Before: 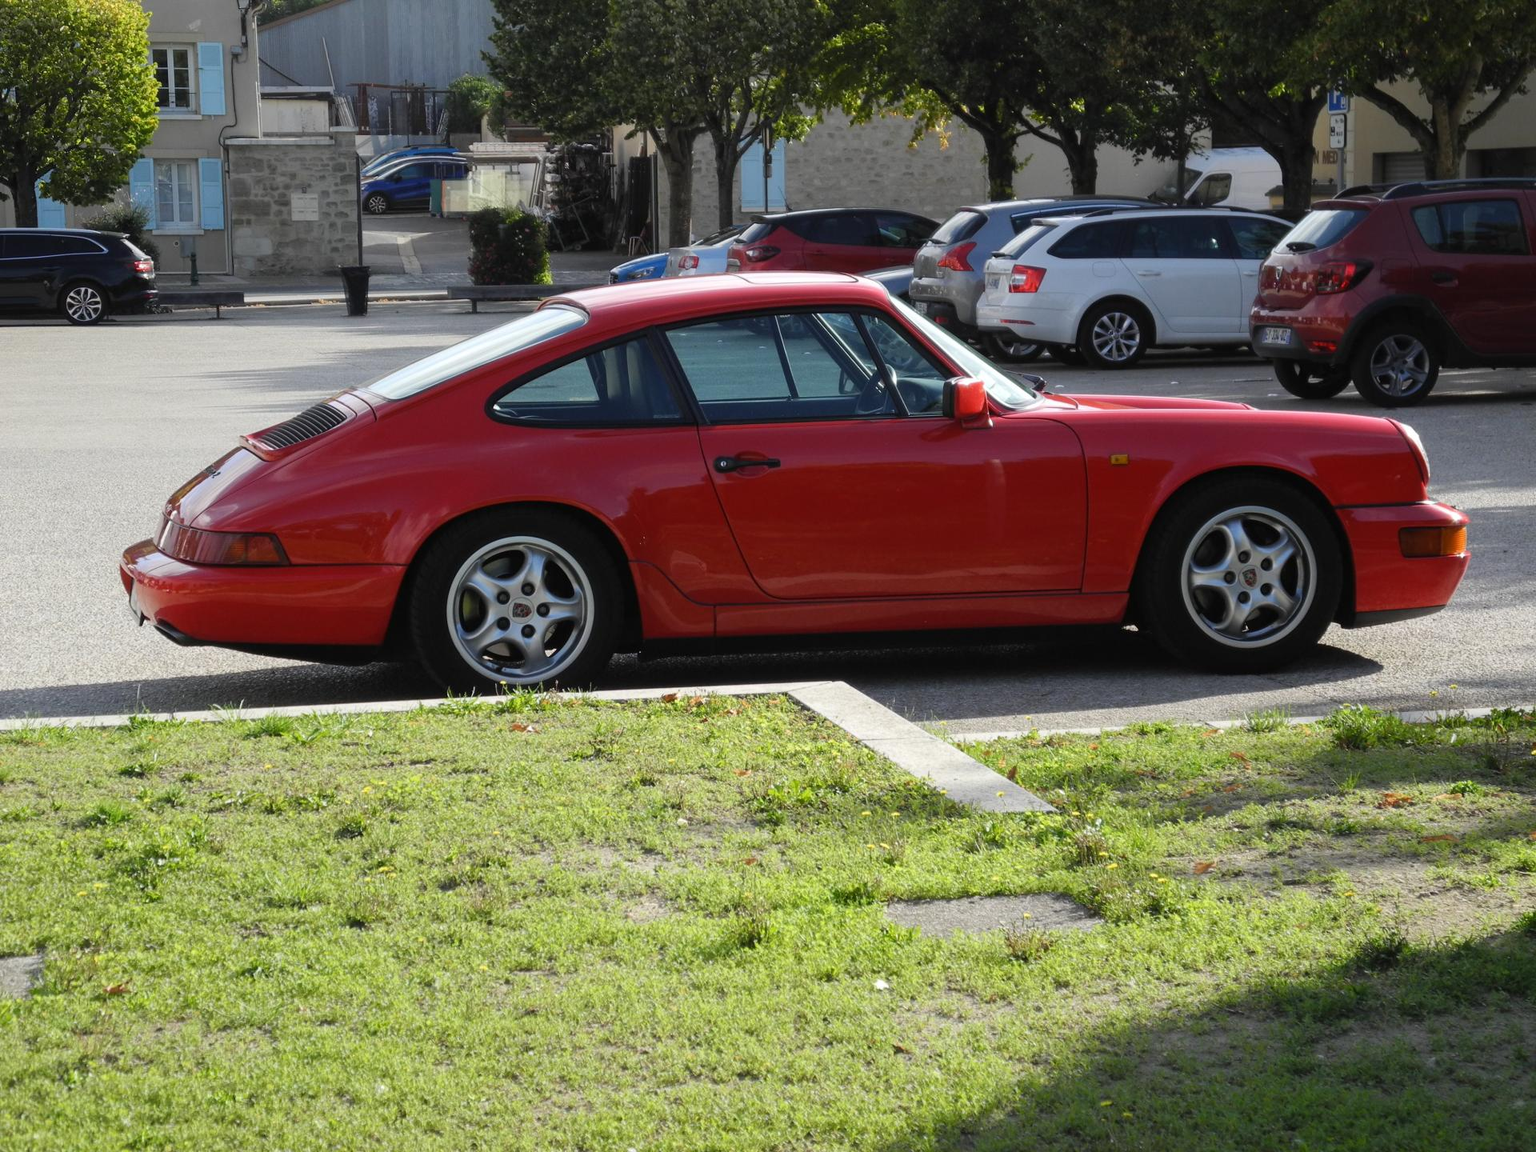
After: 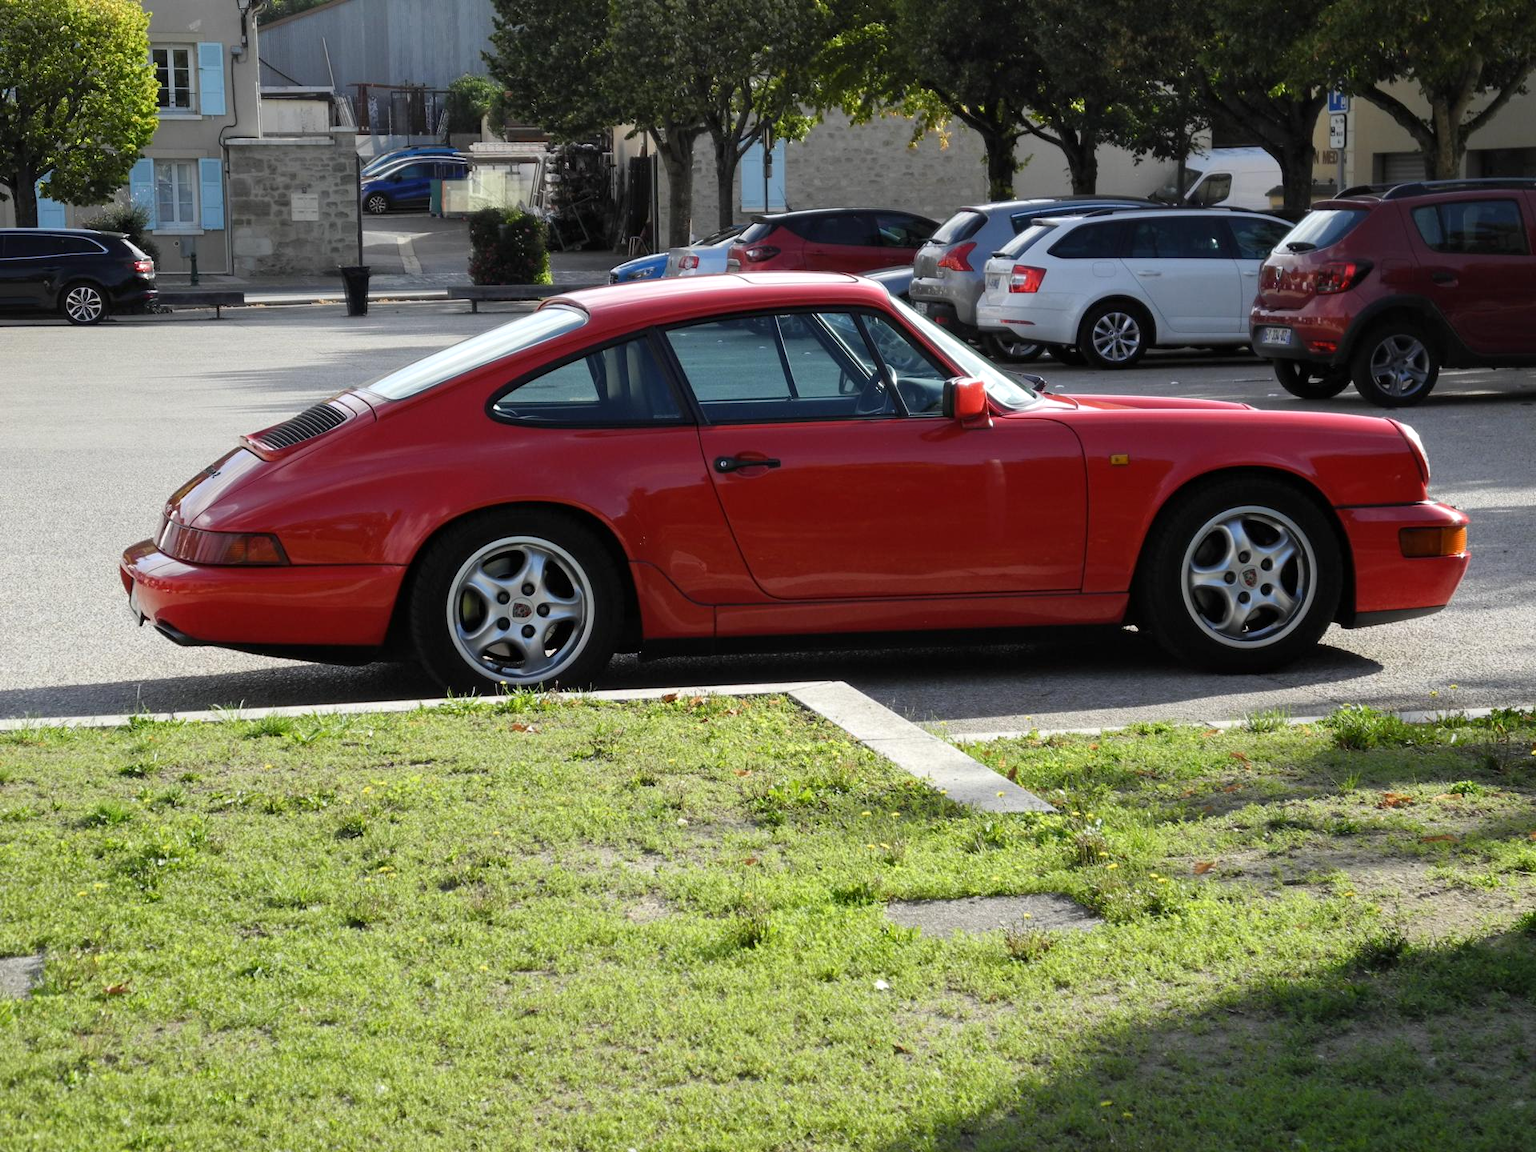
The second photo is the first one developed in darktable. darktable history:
color correction: highlights a* -0.182, highlights b* -0.124
contrast equalizer: y [[0.509, 0.517, 0.523, 0.523, 0.517, 0.509], [0.5 ×6], [0.5 ×6], [0 ×6], [0 ×6]]
